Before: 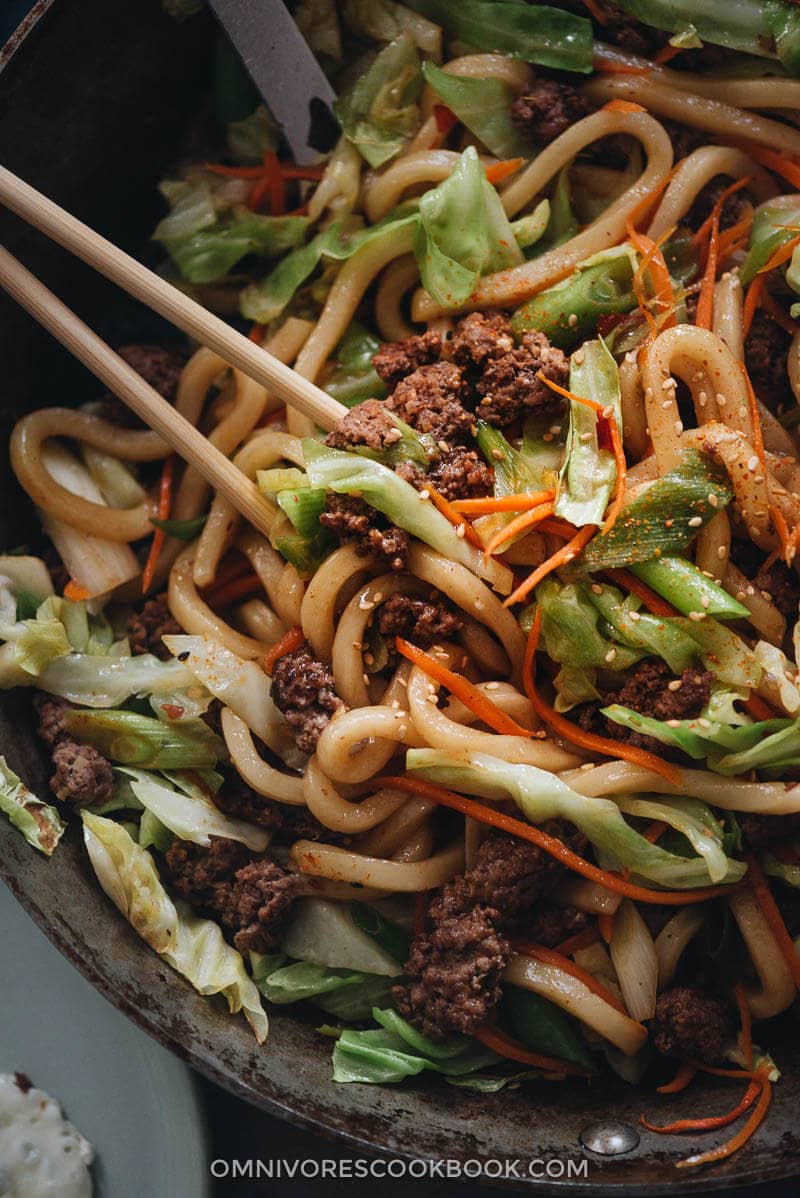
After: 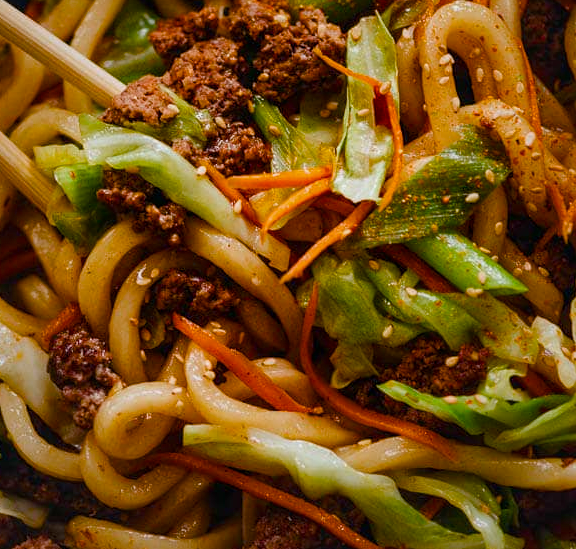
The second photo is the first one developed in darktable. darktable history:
crop and rotate: left 27.938%, top 27.046%, bottom 27.046%
exposure: exposure -0.293 EV, compensate highlight preservation false
color balance rgb: linear chroma grading › global chroma 18.9%, perceptual saturation grading › global saturation 20%, perceptual saturation grading › highlights -25%, perceptual saturation grading › shadows 50%, global vibrance 18.93%
local contrast: highlights 100%, shadows 100%, detail 120%, midtone range 0.2
